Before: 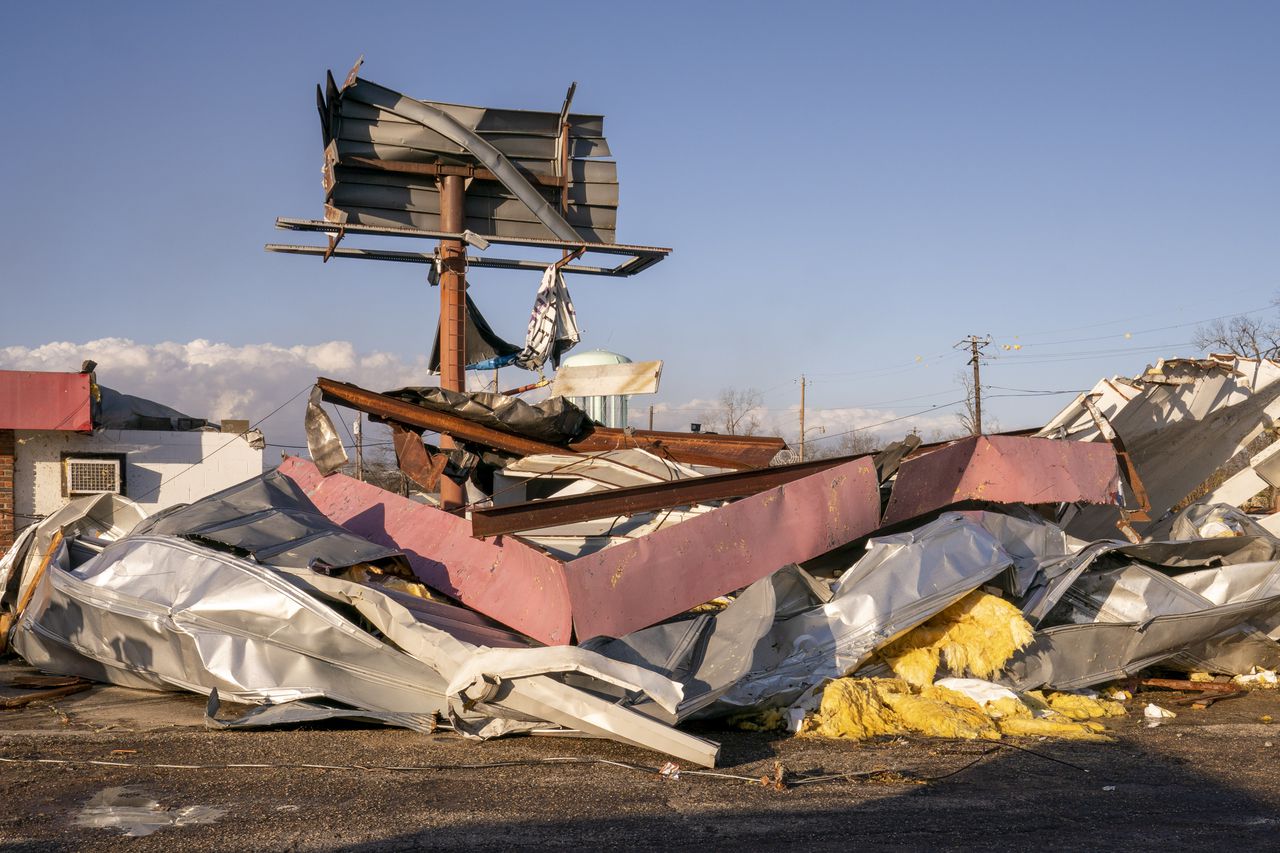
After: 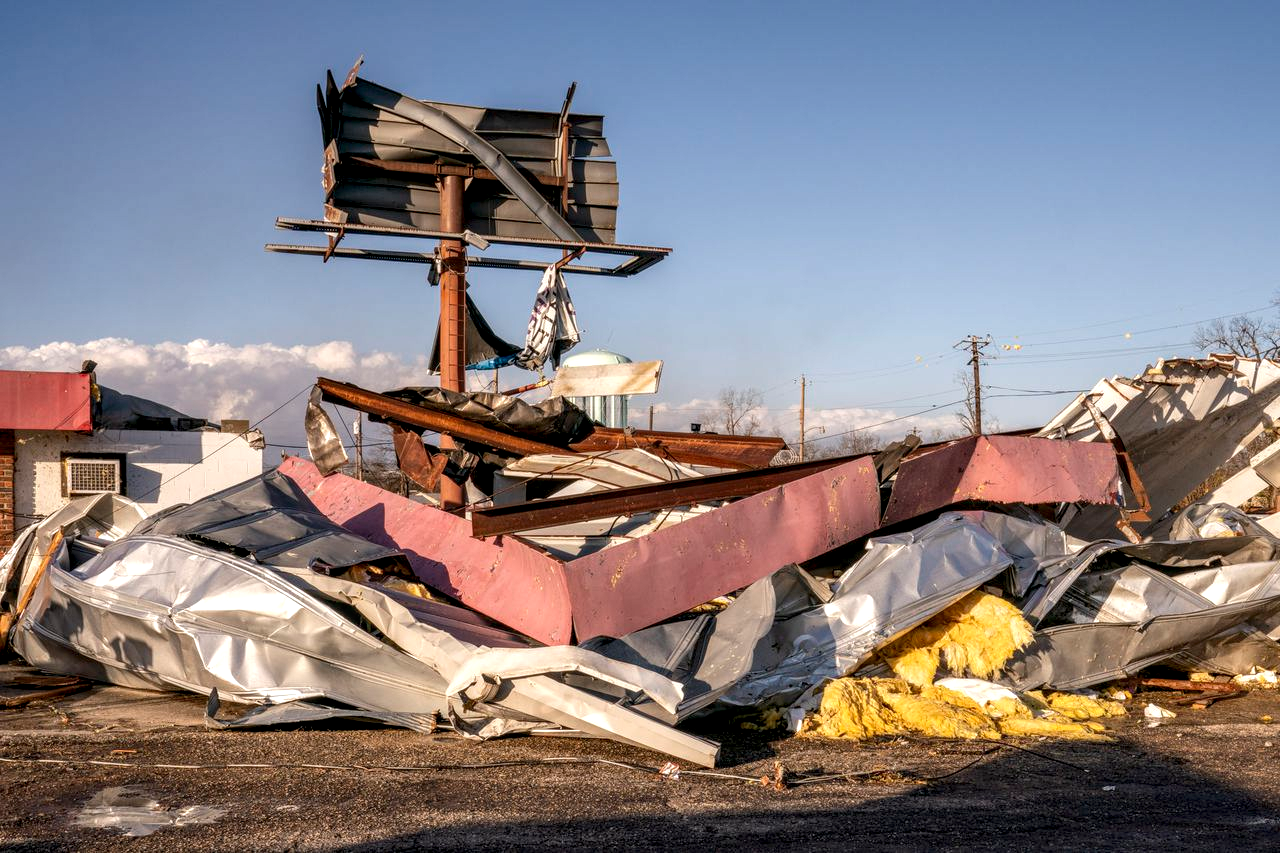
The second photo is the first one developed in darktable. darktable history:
tone equalizer: mask exposure compensation -0.494 EV
local contrast: detail 150%
